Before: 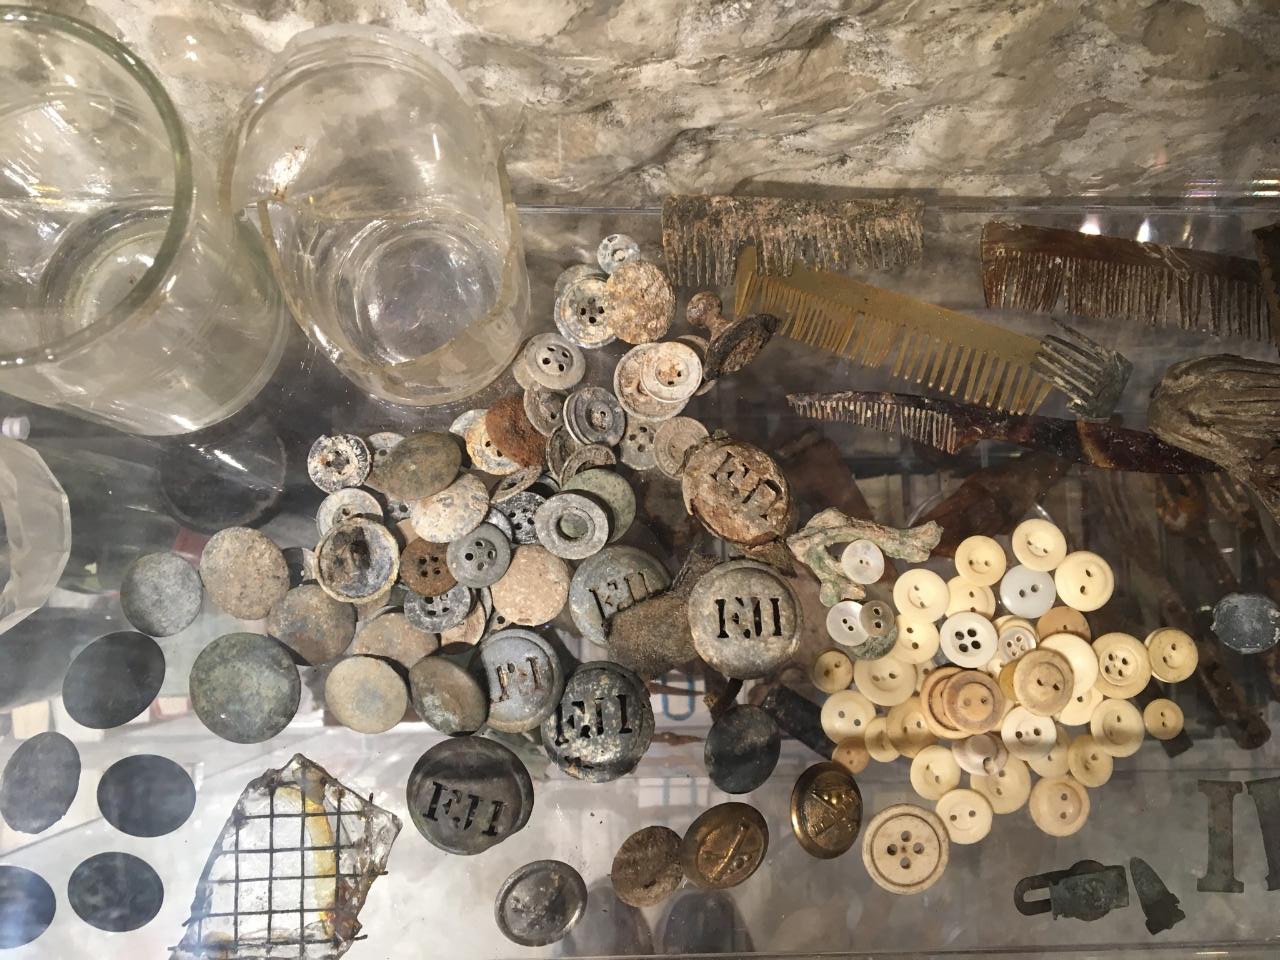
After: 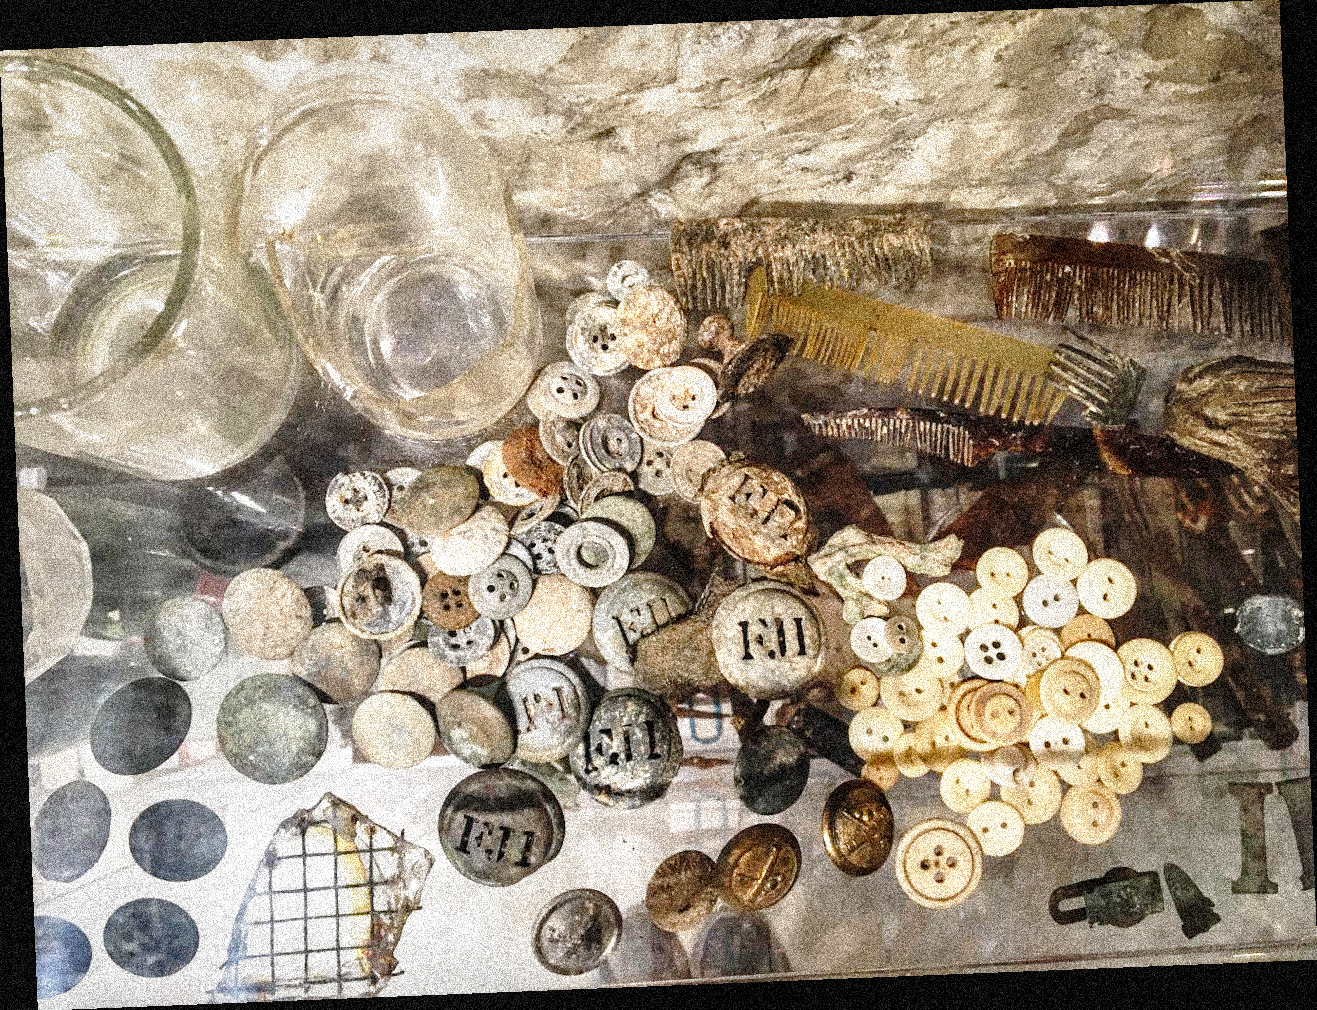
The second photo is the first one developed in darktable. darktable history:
rotate and perspective: rotation -2.29°, automatic cropping off
local contrast: highlights 40%, shadows 60%, detail 136%, midtone range 0.514
base curve: curves: ch0 [(0, 0) (0.036, 0.037) (0.121, 0.228) (0.46, 0.76) (0.859, 0.983) (1, 1)], preserve colors none
grain: coarseness 3.75 ISO, strength 100%, mid-tones bias 0%
